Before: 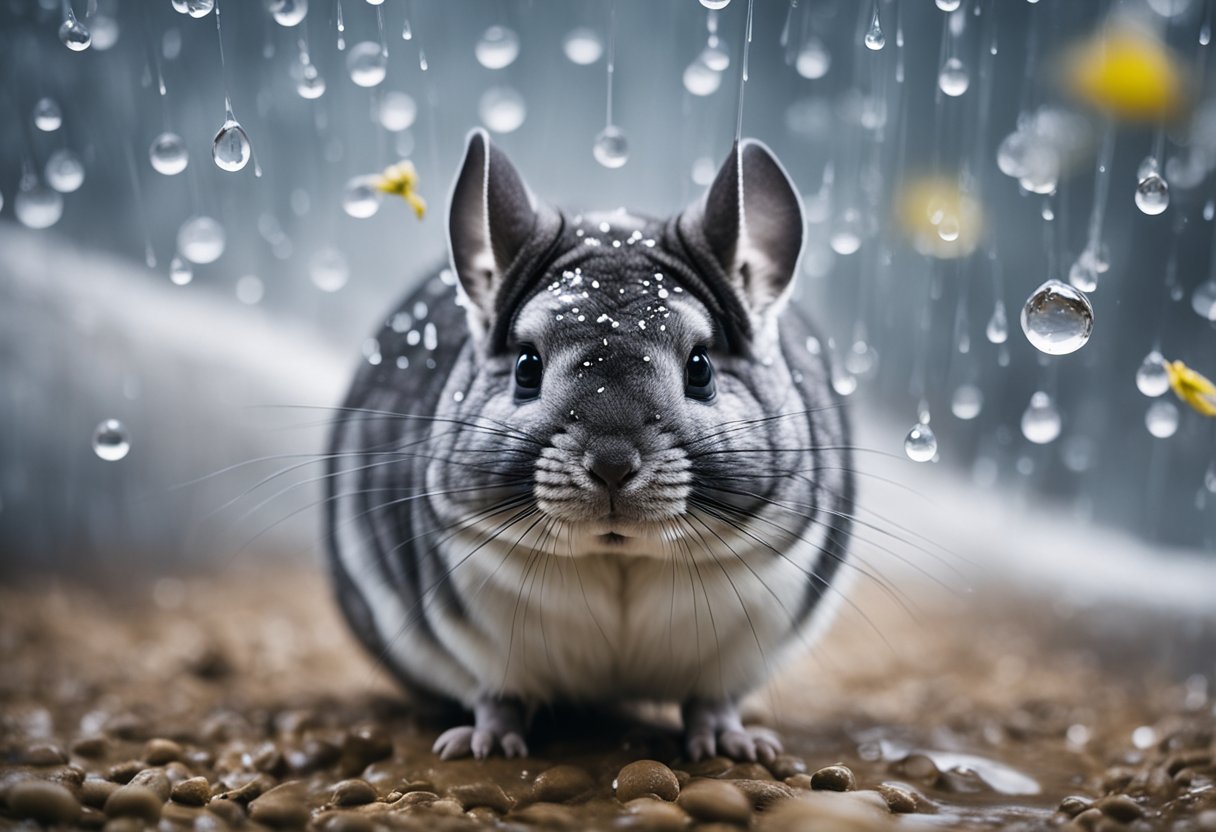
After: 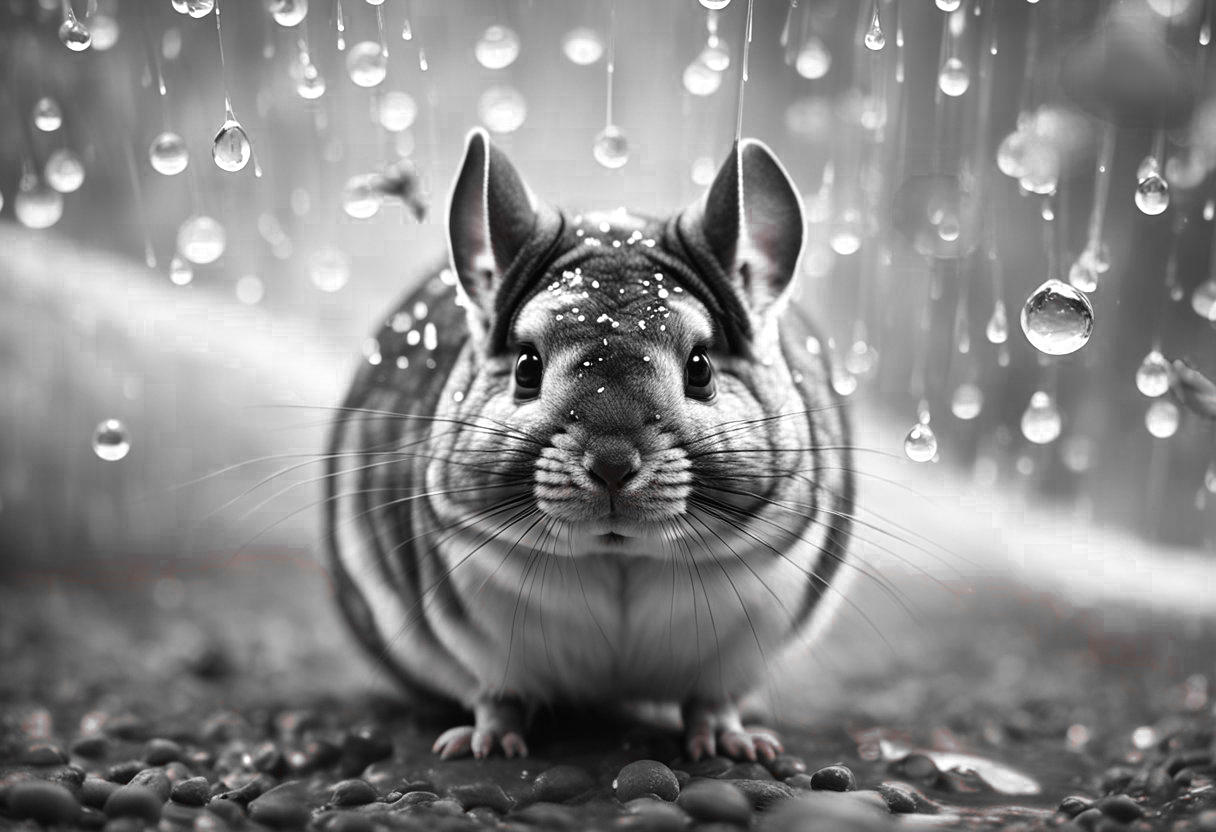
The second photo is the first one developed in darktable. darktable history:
shadows and highlights: radius 332.54, shadows 54.54, highlights -98.36, compress 94.5%, soften with gaussian
color zones: curves: ch0 [(0, 0.352) (0.143, 0.407) (0.286, 0.386) (0.429, 0.431) (0.571, 0.829) (0.714, 0.853) (0.857, 0.833) (1, 0.352)]; ch1 [(0, 0.604) (0.072, 0.726) (0.096, 0.608) (0.205, 0.007) (0.571, -0.006) (0.839, -0.013) (0.857, -0.012) (1, 0.604)], mix 100.19%
